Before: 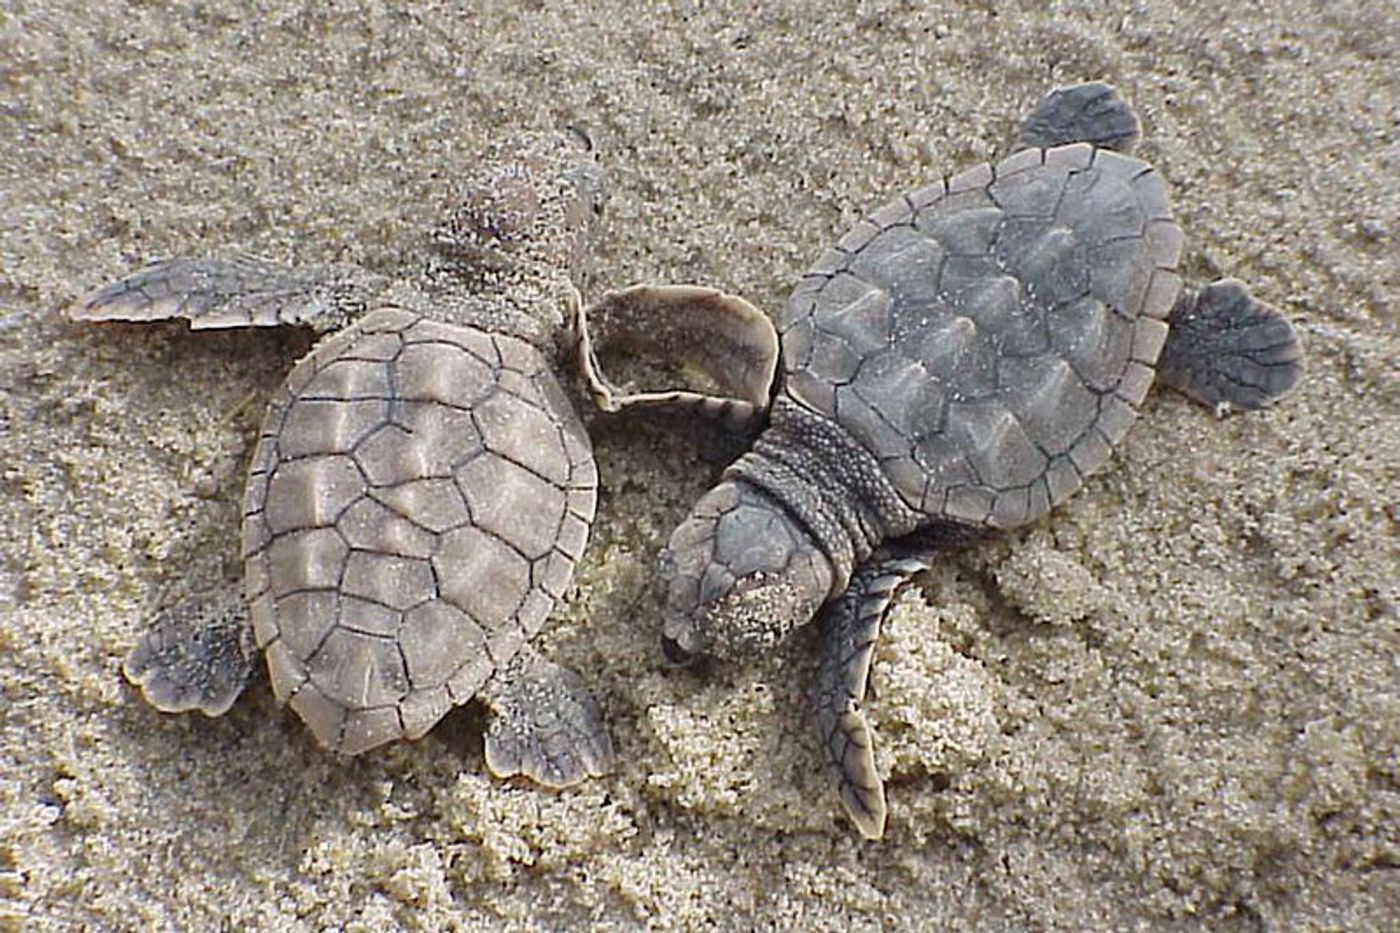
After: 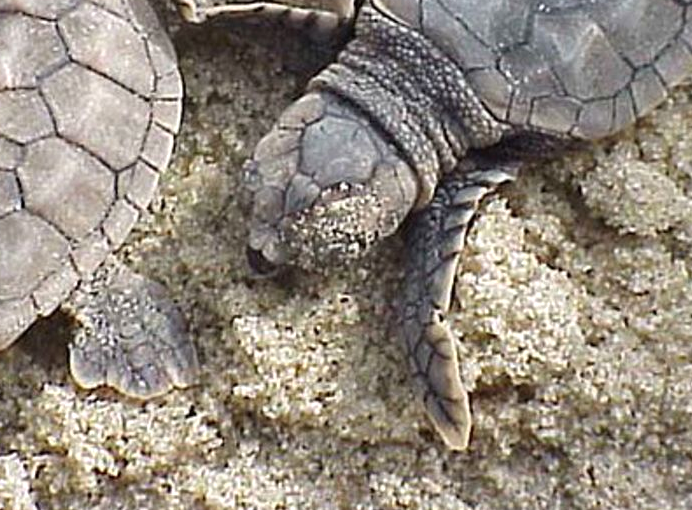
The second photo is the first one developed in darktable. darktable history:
exposure: exposure 0.207 EV, compensate highlight preservation false
crop: left 29.672%, top 41.786%, right 20.851%, bottom 3.487%
